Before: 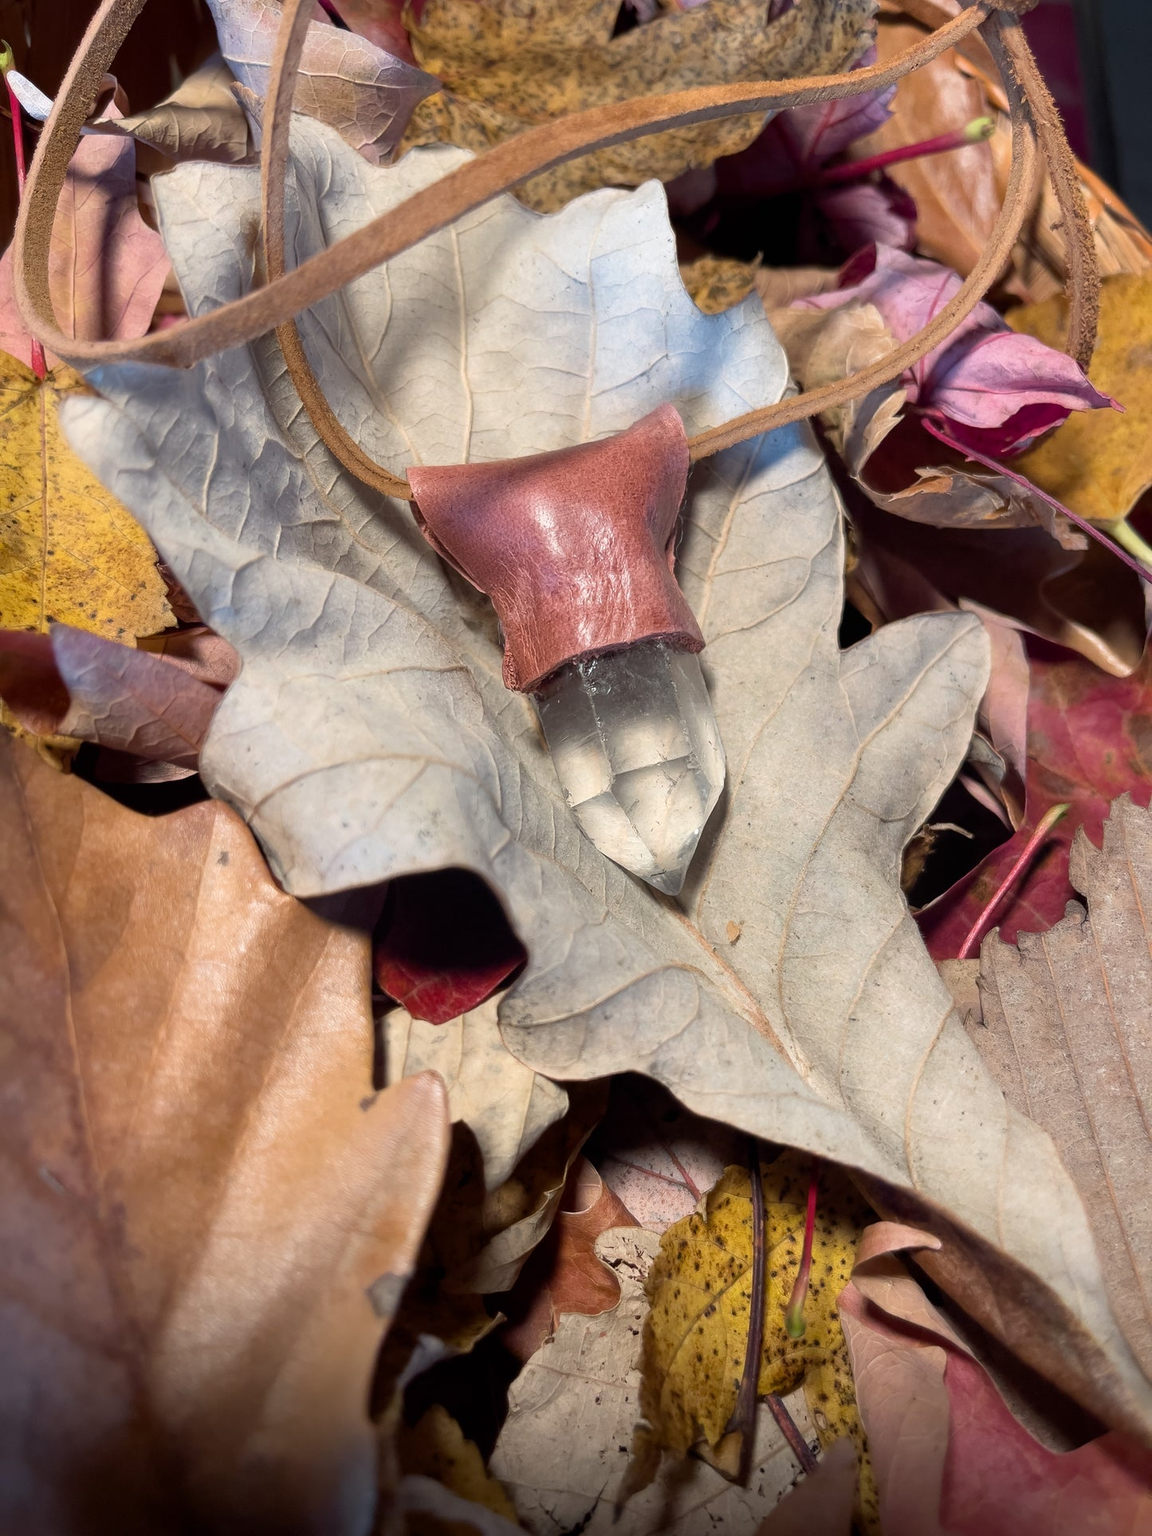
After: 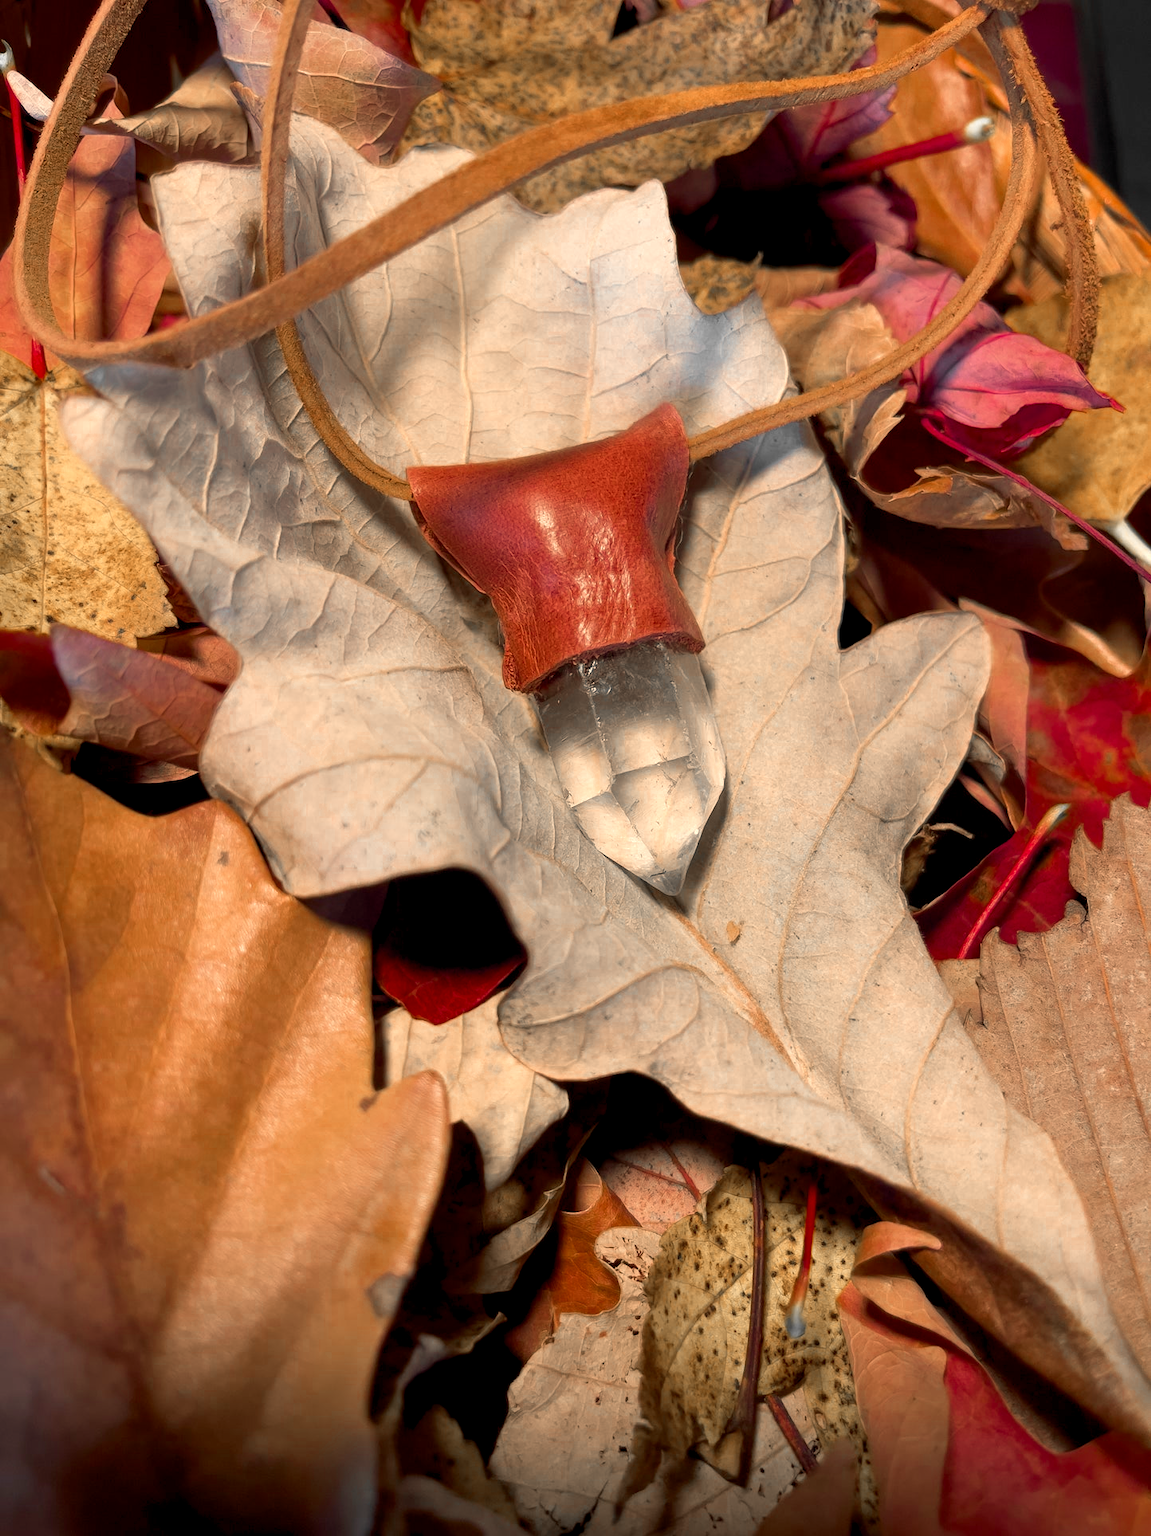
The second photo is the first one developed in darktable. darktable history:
color zones: curves: ch0 [(0, 0.497) (0.096, 0.361) (0.221, 0.538) (0.429, 0.5) (0.571, 0.5) (0.714, 0.5) (0.857, 0.5) (1, 0.497)]; ch1 [(0, 0.5) (0.143, 0.5) (0.257, -0.002) (0.429, 0.04) (0.571, -0.001) (0.714, -0.015) (0.857, 0.024) (1, 0.5)]
white balance: red 1.123, blue 0.83
levels: levels [0, 0.498, 0.996]
color balance rgb: shadows lift › chroma 2%, shadows lift › hue 217.2°, power › chroma 0.25%, power › hue 60°, highlights gain › chroma 1.5%, highlights gain › hue 309.6°, global offset › luminance -0.25%, perceptual saturation grading › global saturation 15%, global vibrance 15%
